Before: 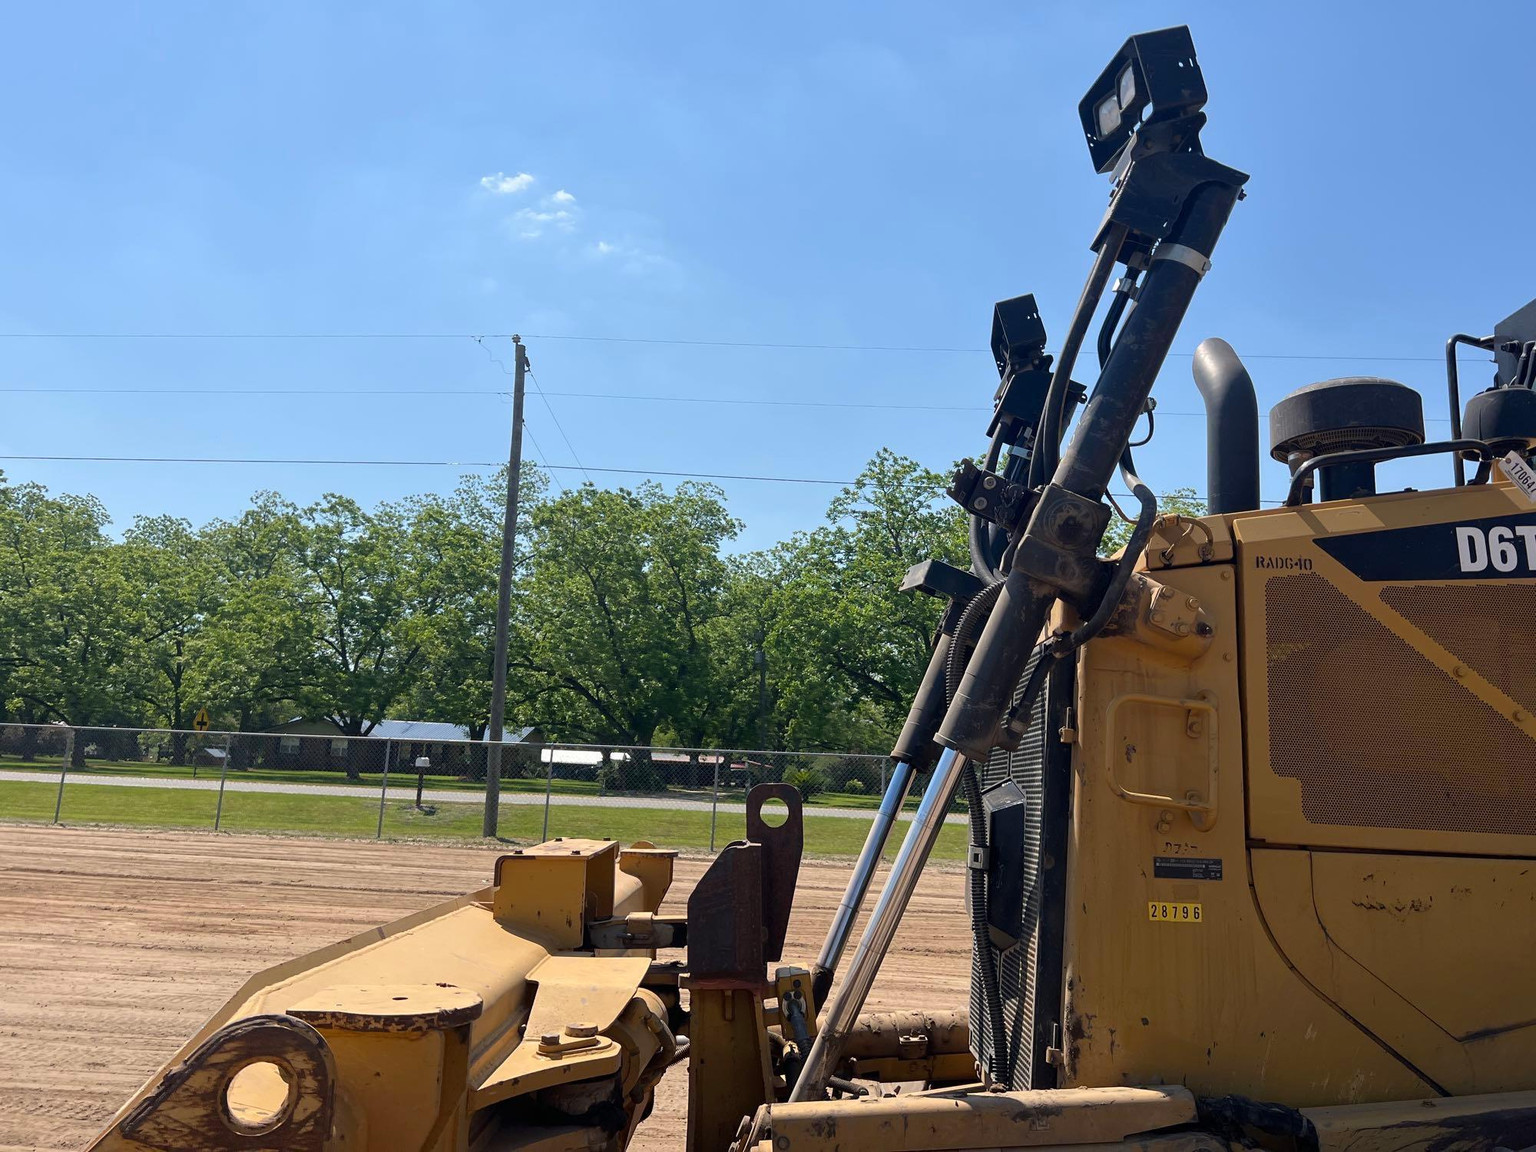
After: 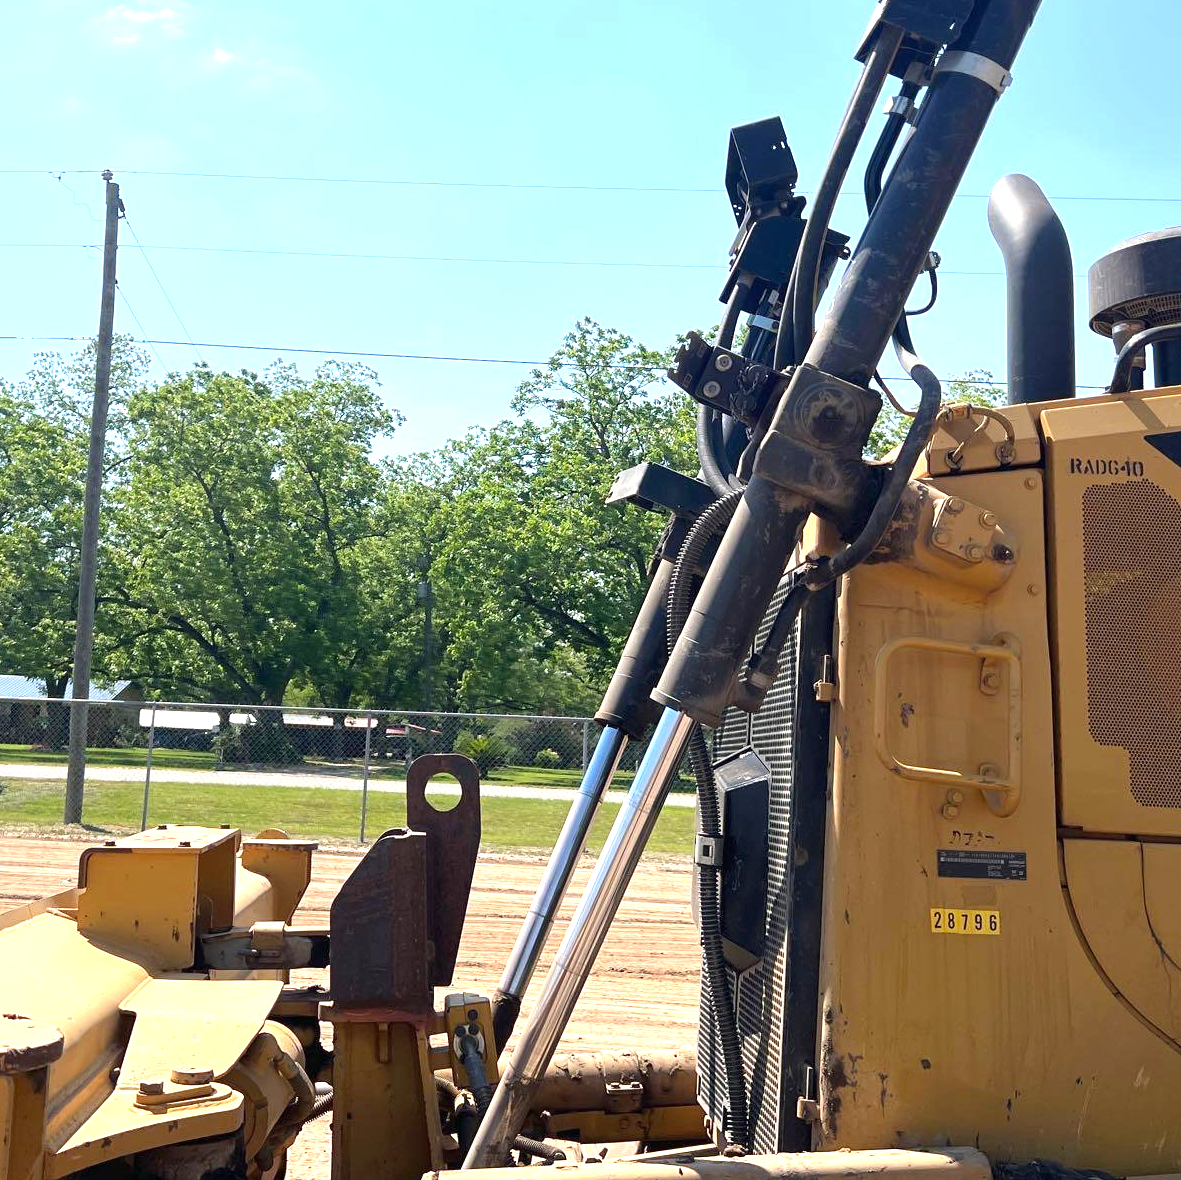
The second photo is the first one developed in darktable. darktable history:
crop and rotate: left 28.256%, top 17.734%, right 12.656%, bottom 3.573%
exposure: black level correction 0, exposure 1.1 EV, compensate exposure bias true, compensate highlight preservation false
